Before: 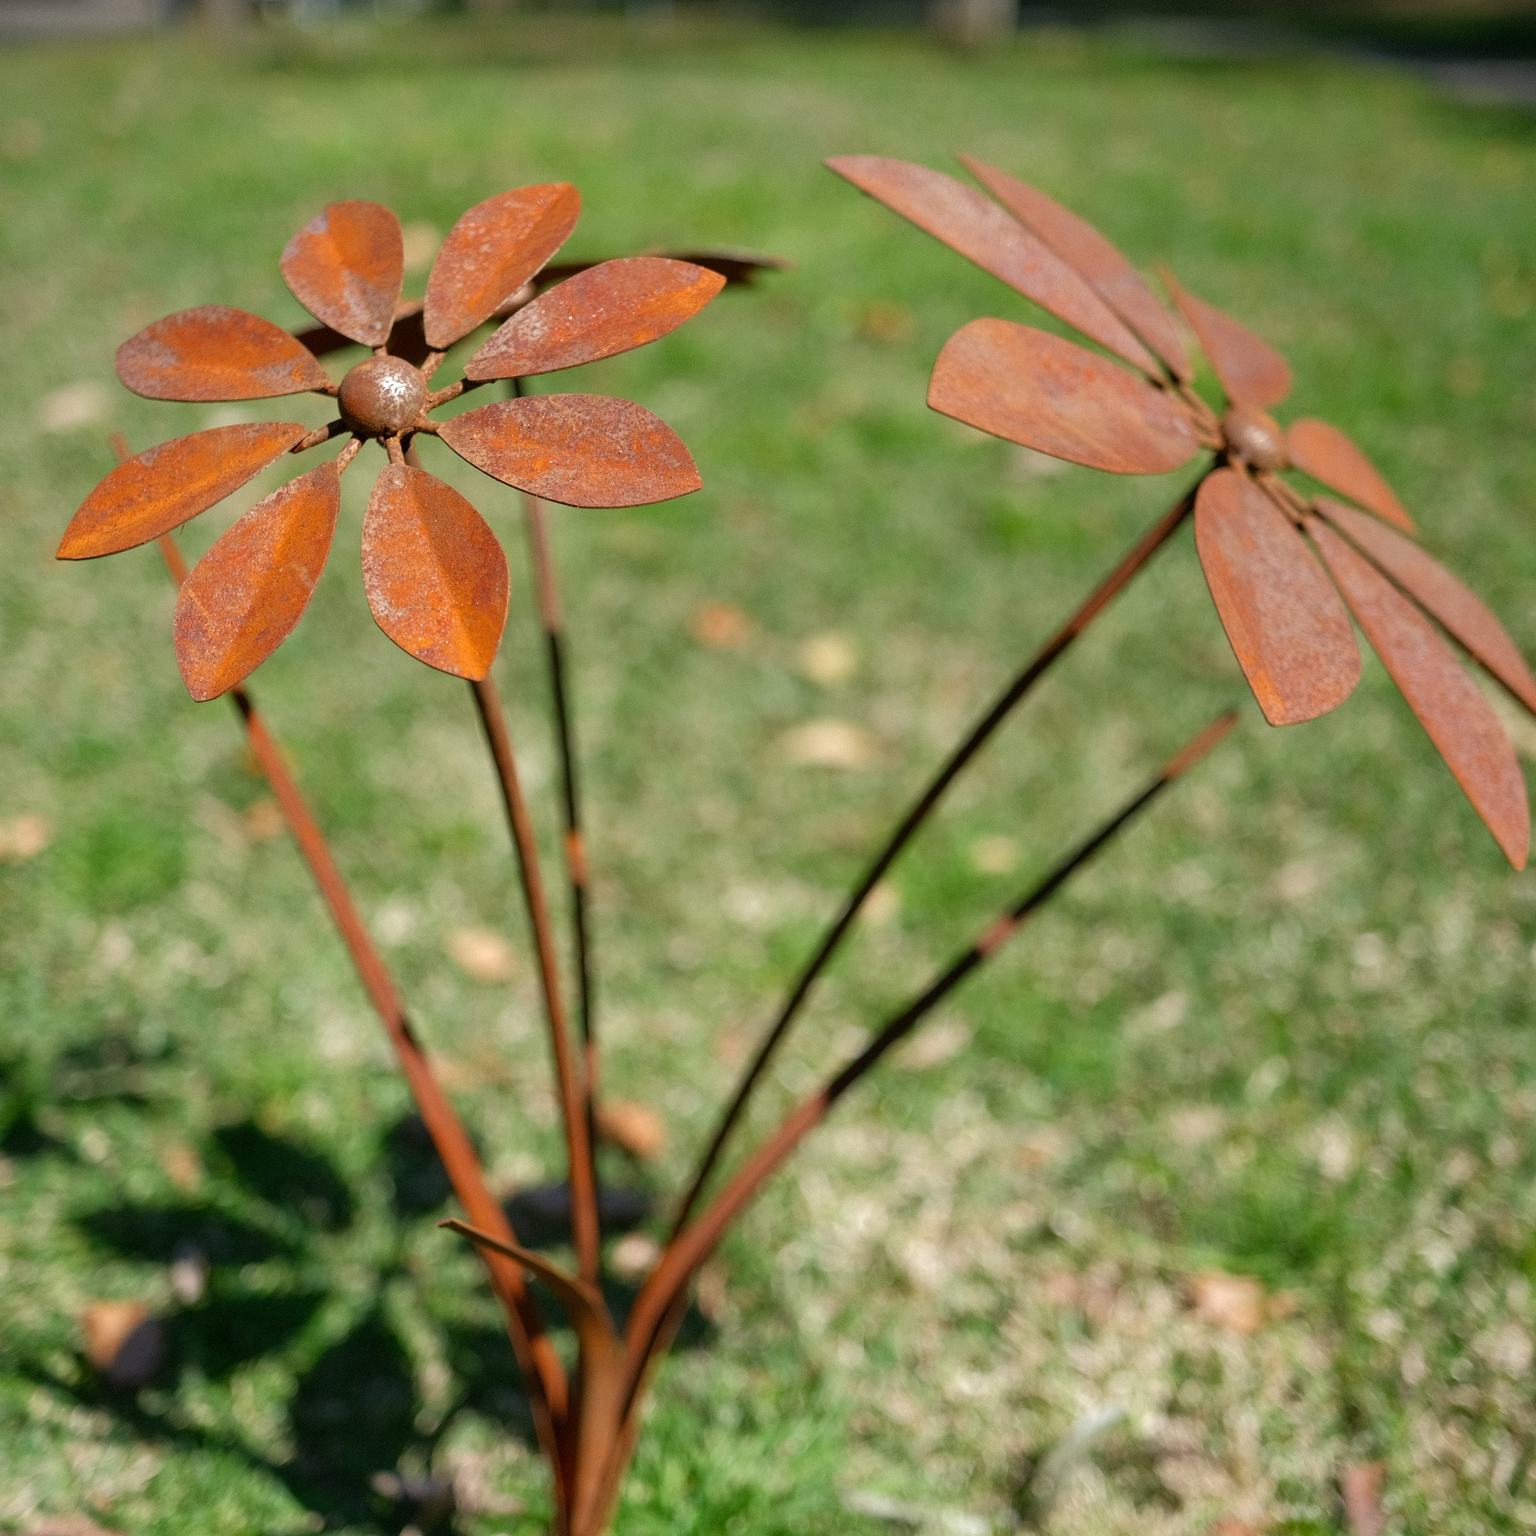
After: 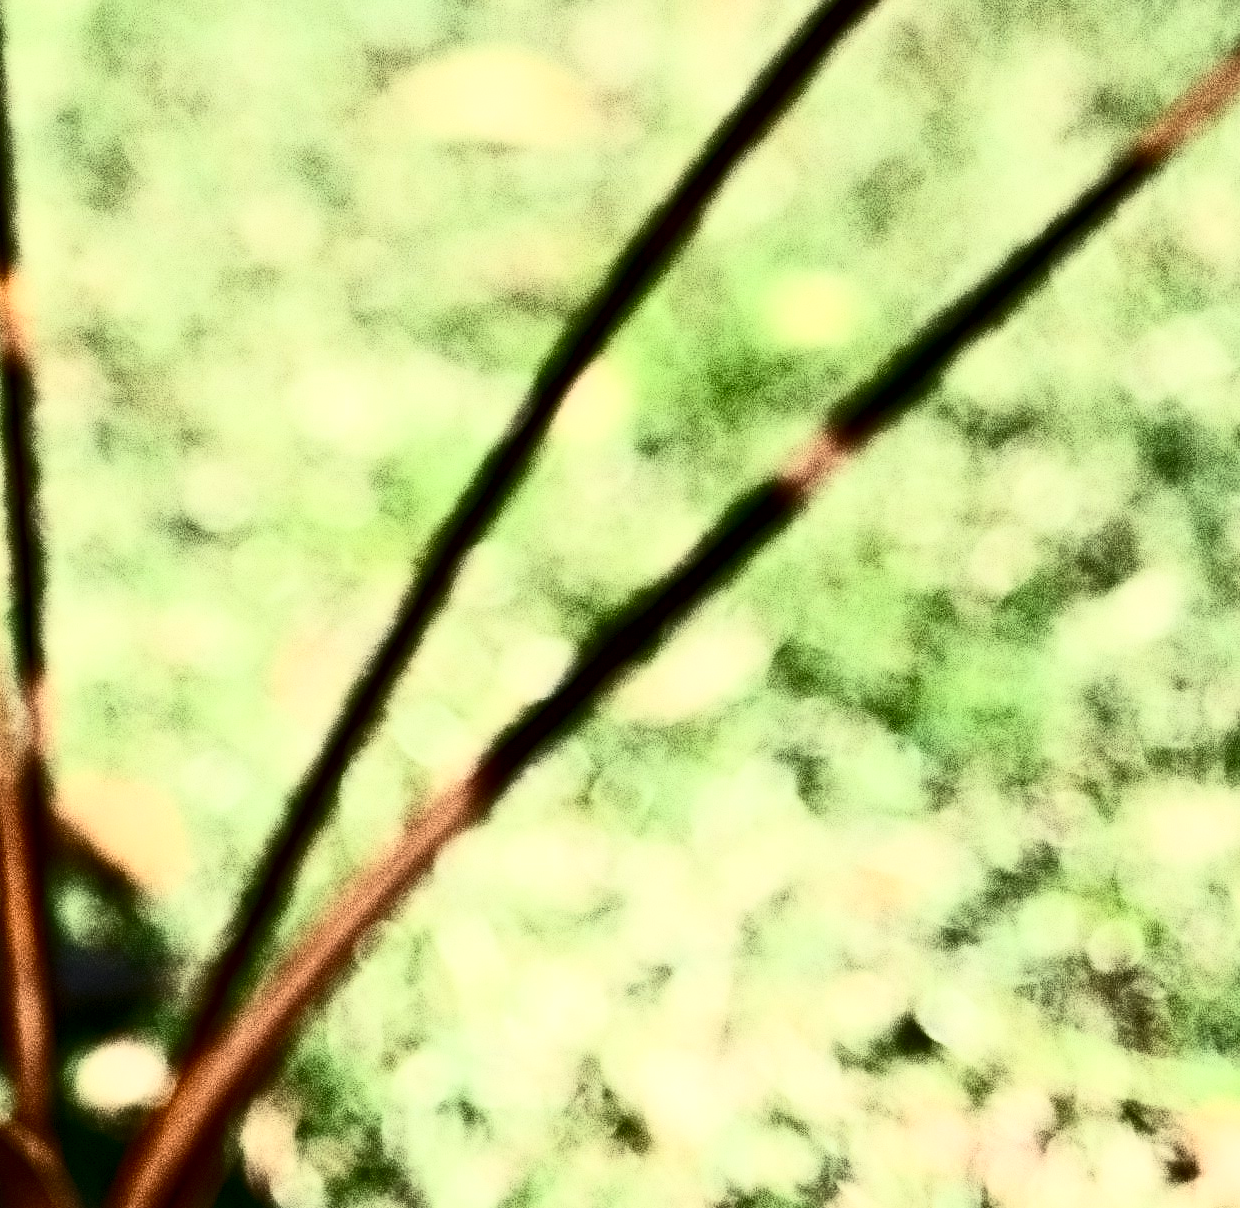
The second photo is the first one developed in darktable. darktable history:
contrast brightness saturation: contrast 0.93, brightness 0.2
color correction: highlights a* -4.28, highlights b* 6.53
exposure: exposure 0.2 EV, compensate highlight preservation false
crop: left 37.221%, top 45.169%, right 20.63%, bottom 13.777%
contrast equalizer: y [[0.511, 0.558, 0.631, 0.632, 0.559, 0.512], [0.5 ×6], [0.5 ×6], [0 ×6], [0 ×6]]
